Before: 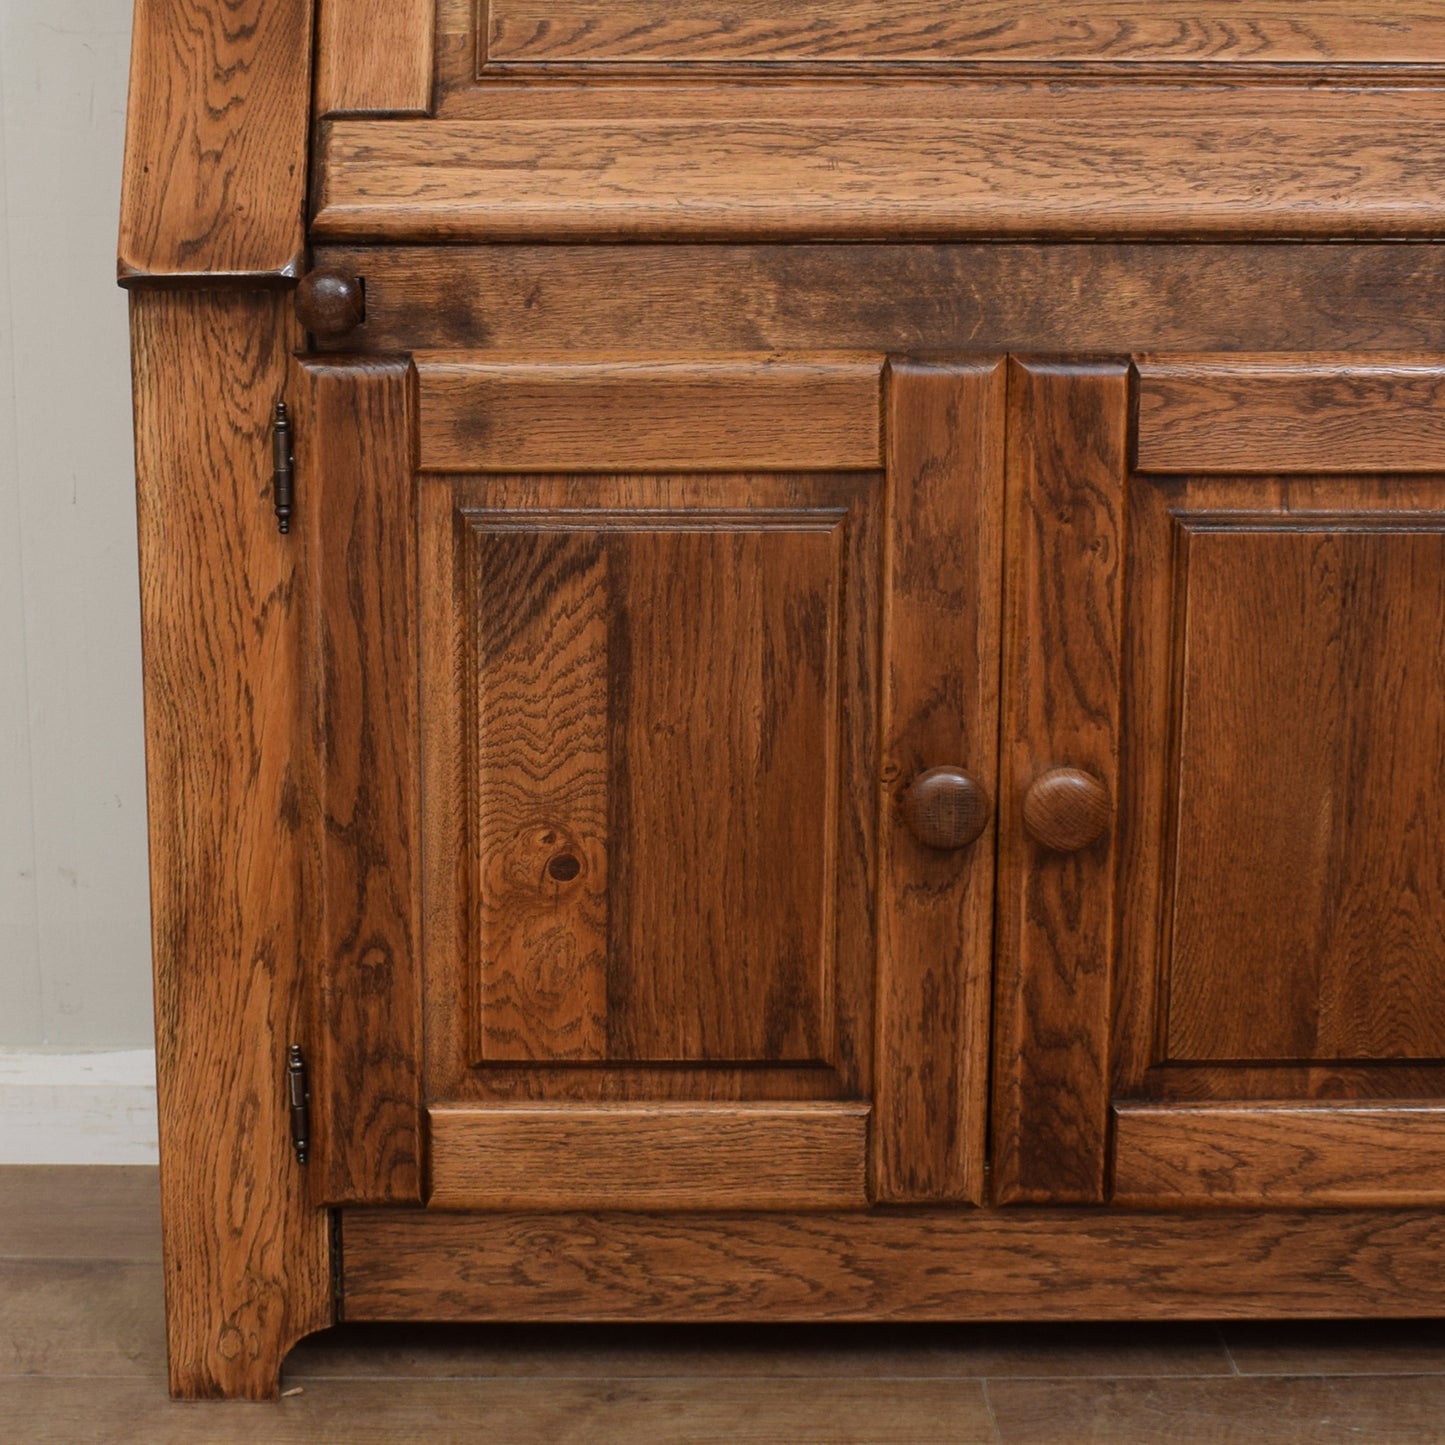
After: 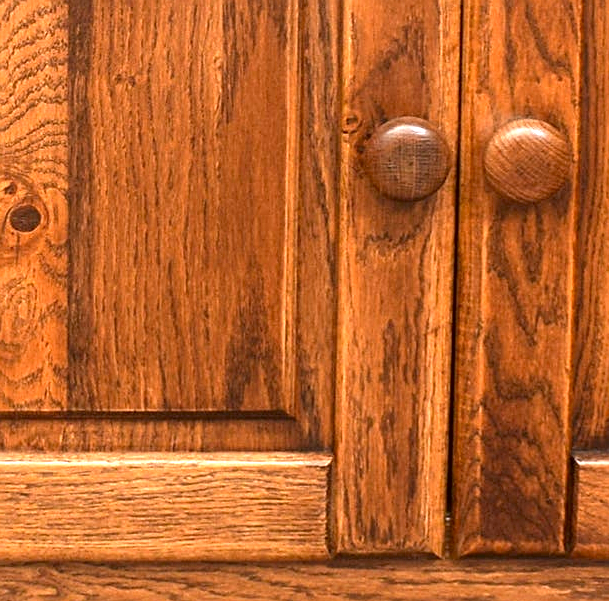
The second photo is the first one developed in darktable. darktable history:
crop: left 37.335%, top 44.939%, right 20.495%, bottom 13.43%
exposure: black level correction 0.001, exposure 1.84 EV, compensate highlight preservation false
sharpen: on, module defaults
contrast brightness saturation: contrast 0.042, saturation 0.073
